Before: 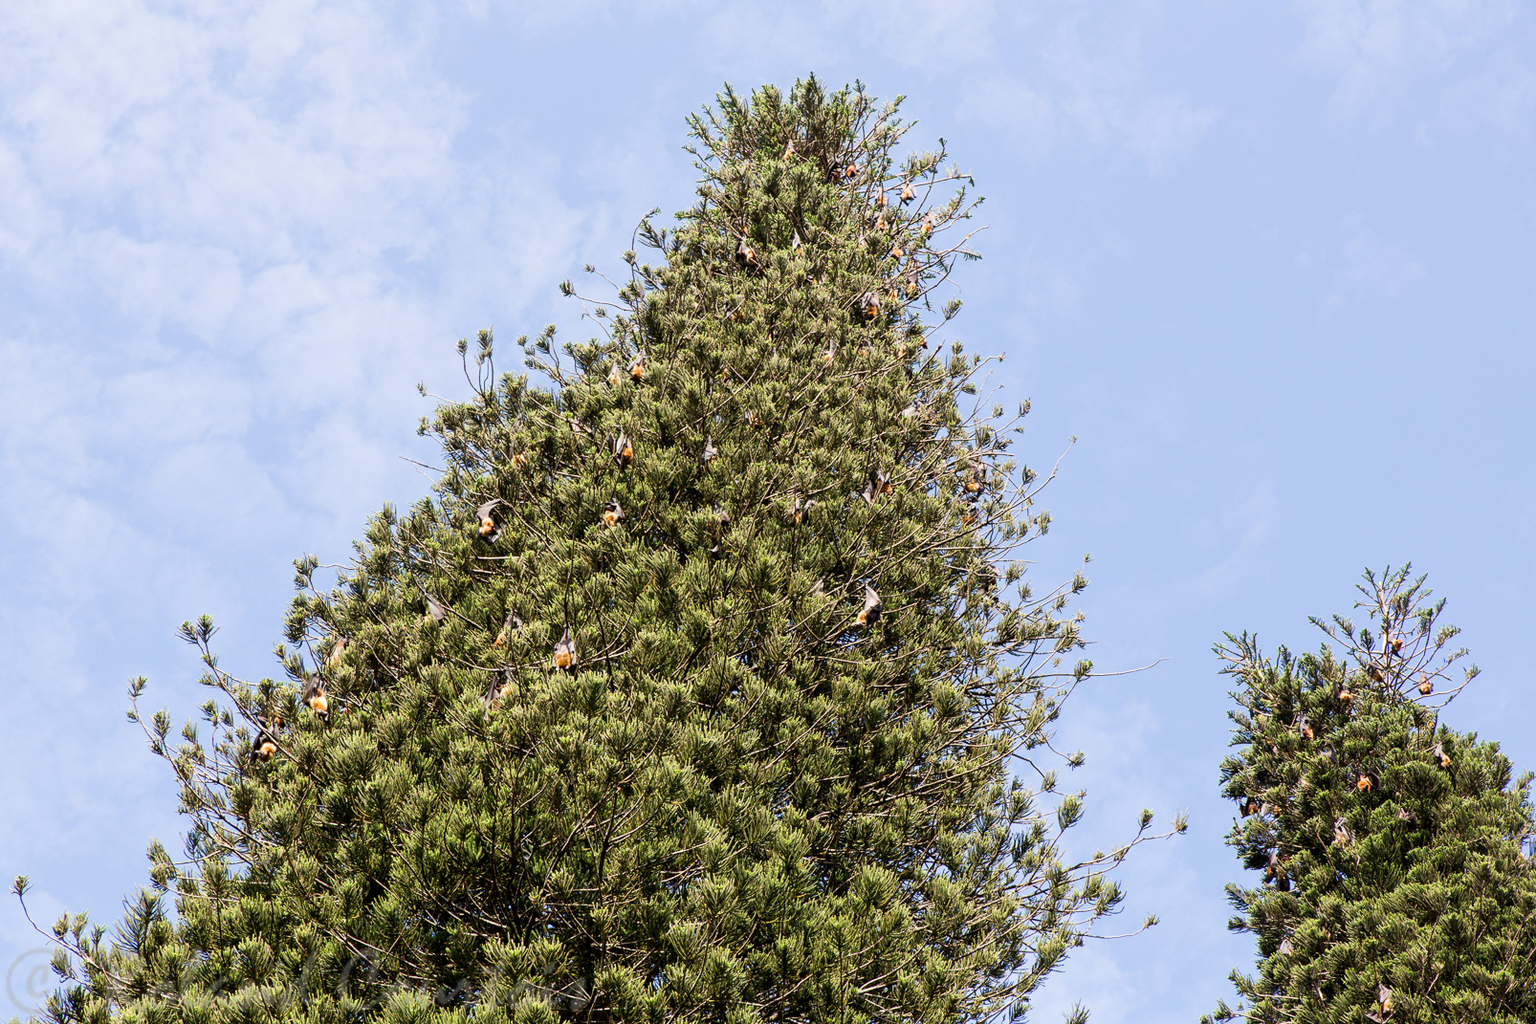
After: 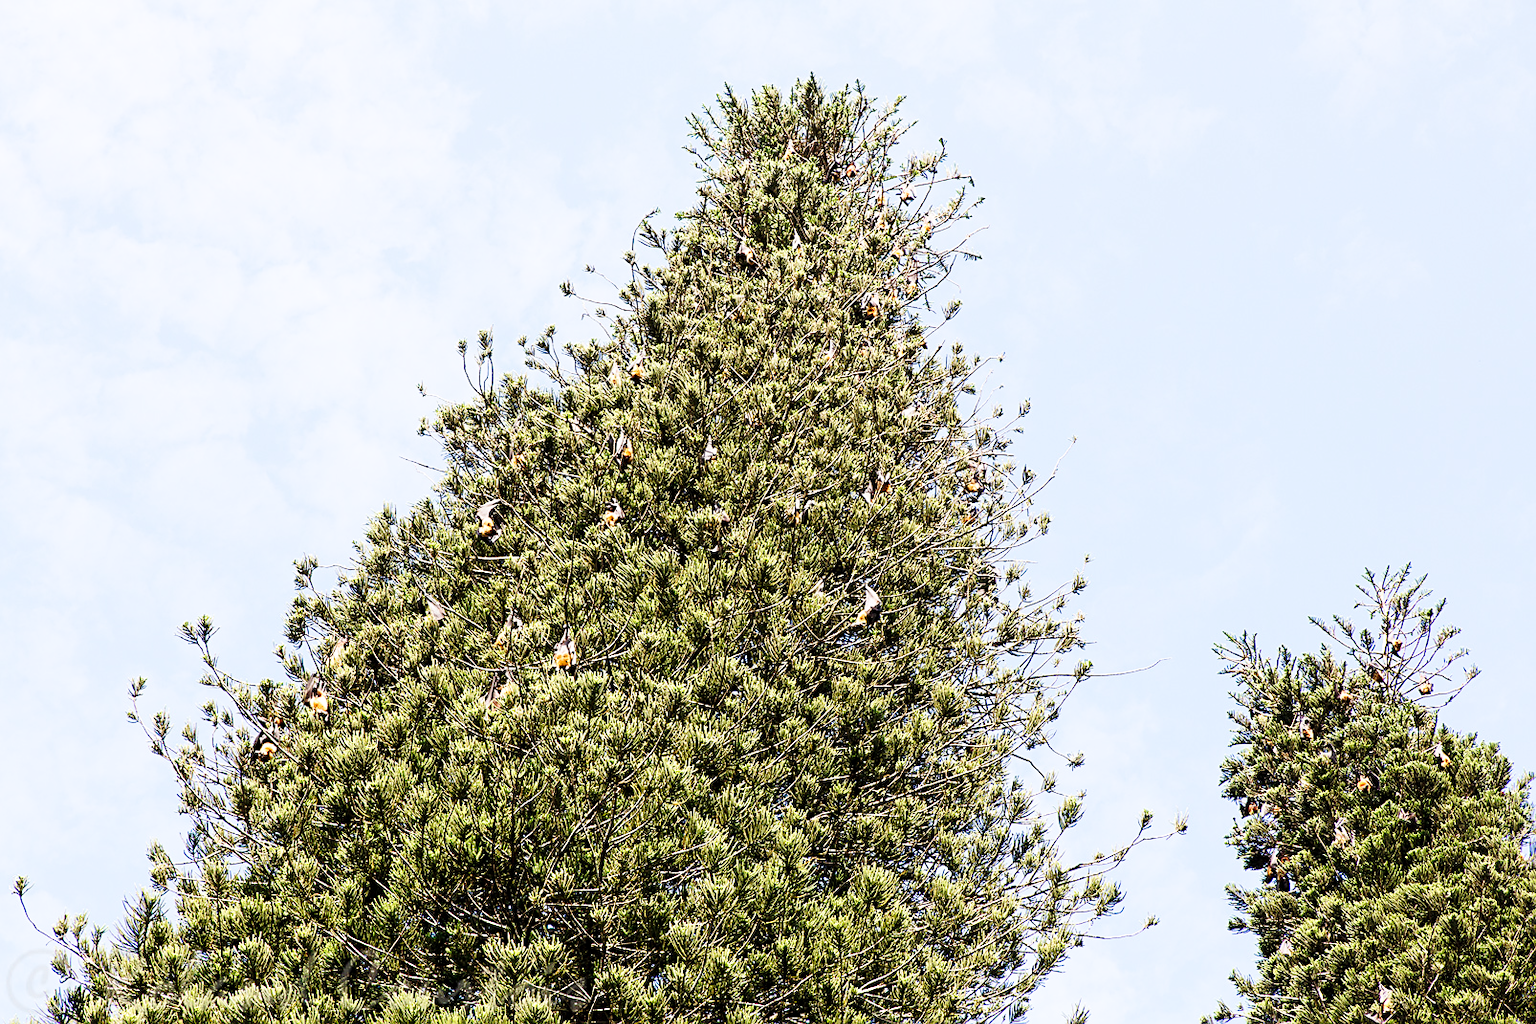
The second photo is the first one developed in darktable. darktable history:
sharpen: on, module defaults
base curve: curves: ch0 [(0, 0) (0.036, 0.037) (0.121, 0.228) (0.46, 0.76) (0.859, 0.983) (1, 1)], preserve colors none
